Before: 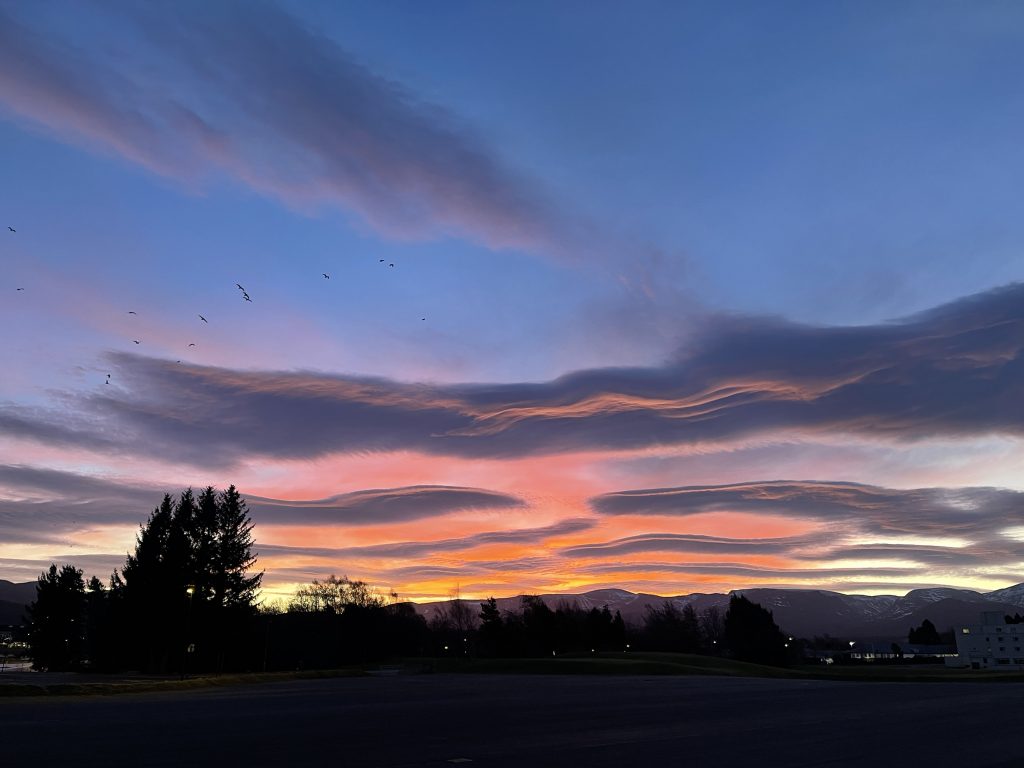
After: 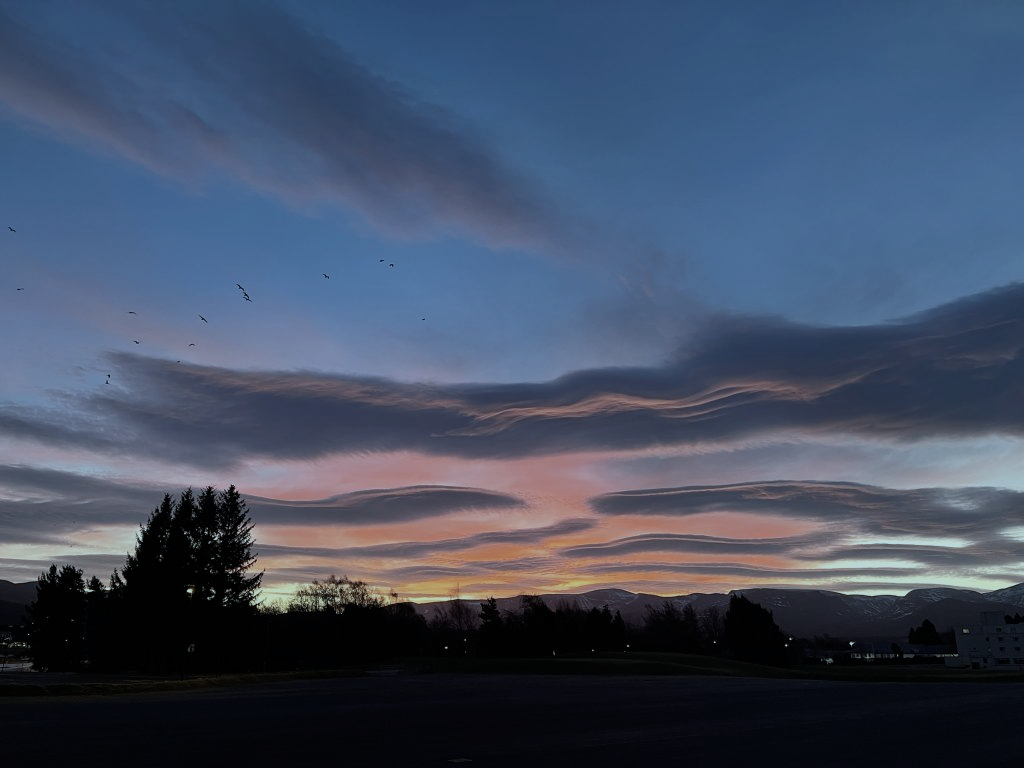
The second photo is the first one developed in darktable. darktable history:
shadows and highlights: shadows -24.08, highlights 50.58, soften with gaussian
exposure: exposure -0.587 EV, compensate highlight preservation false
color correction: highlights a* -13.12, highlights b* -17.92, saturation 0.702
